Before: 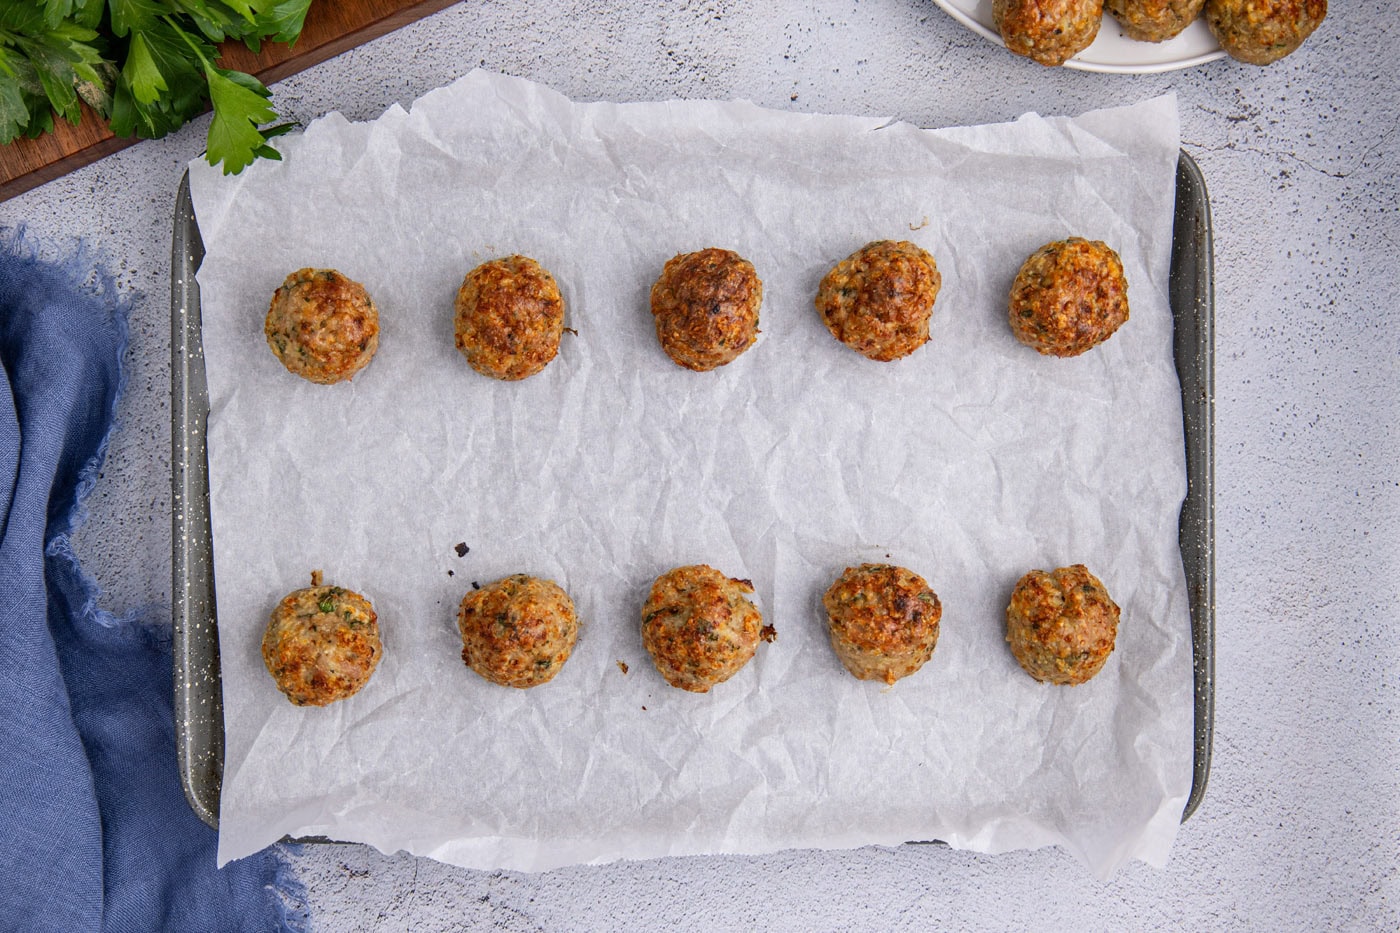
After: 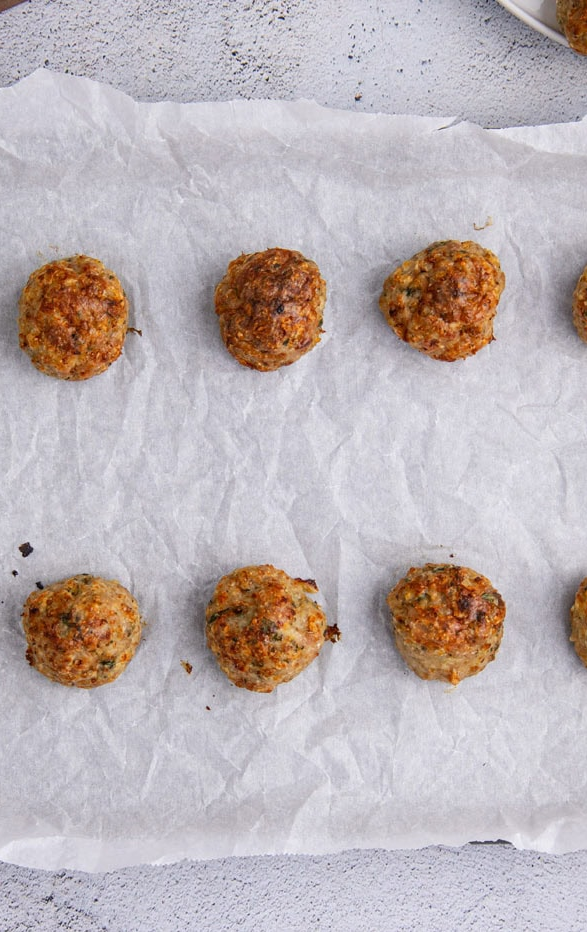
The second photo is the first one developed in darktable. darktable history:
crop: left 31.147%, right 26.872%
